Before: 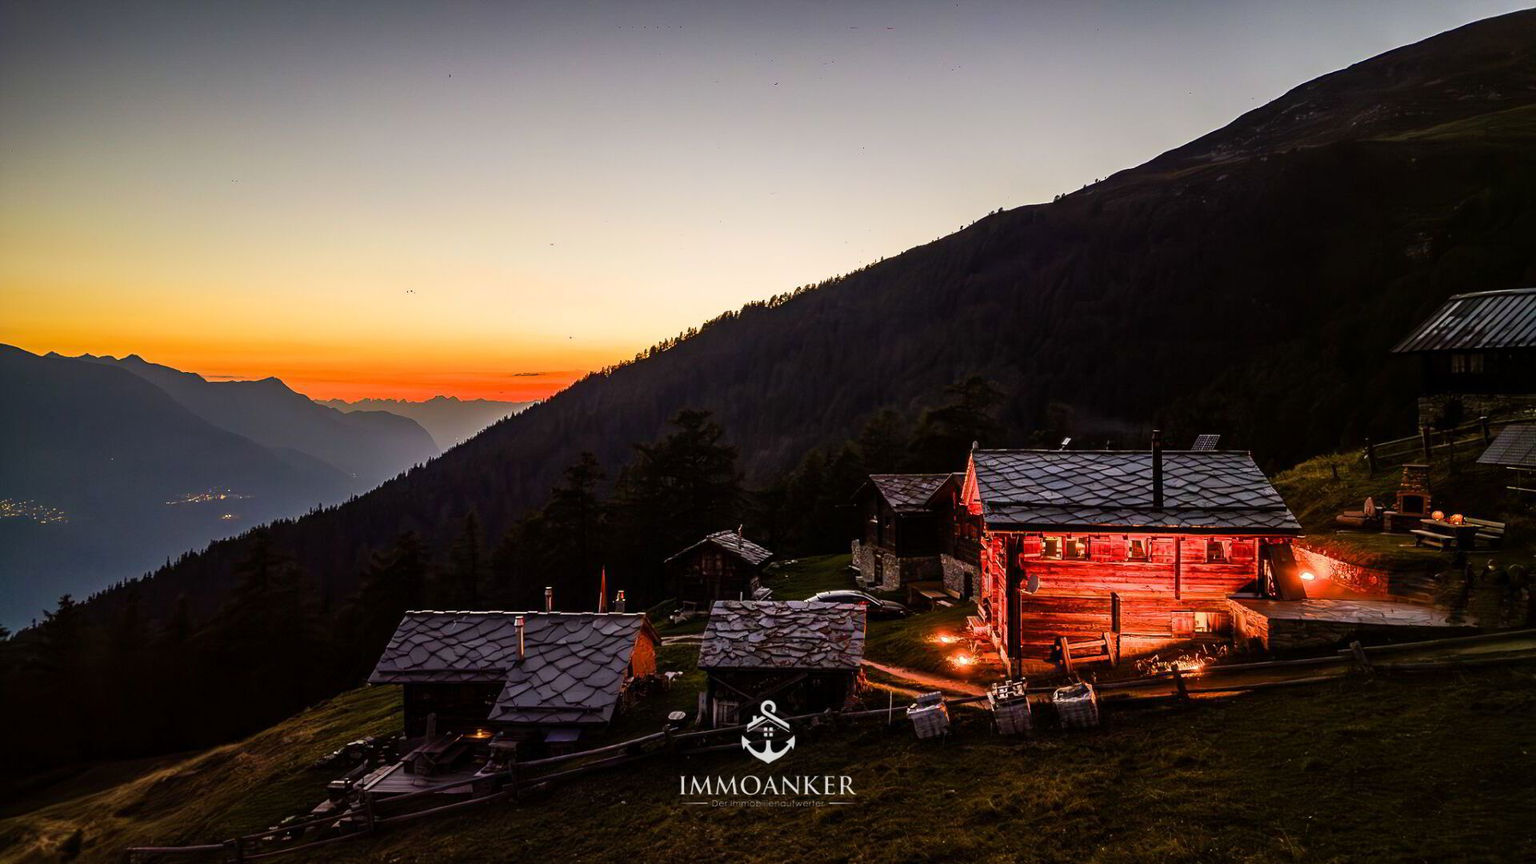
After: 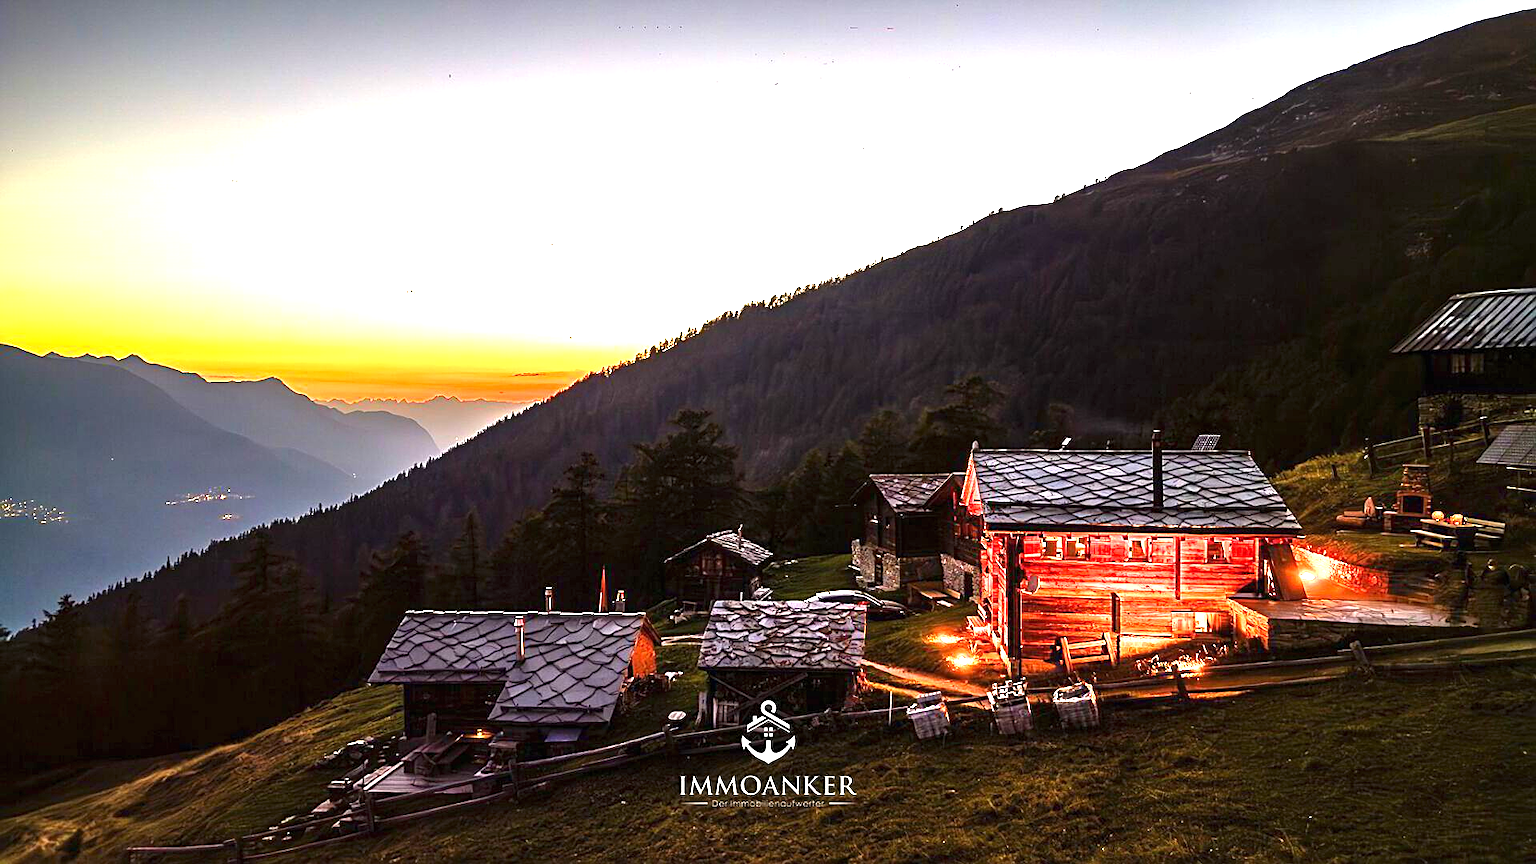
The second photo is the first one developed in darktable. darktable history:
sharpen: on, module defaults
exposure: black level correction 0, exposure 1.675 EV, compensate exposure bias true, compensate highlight preservation false
